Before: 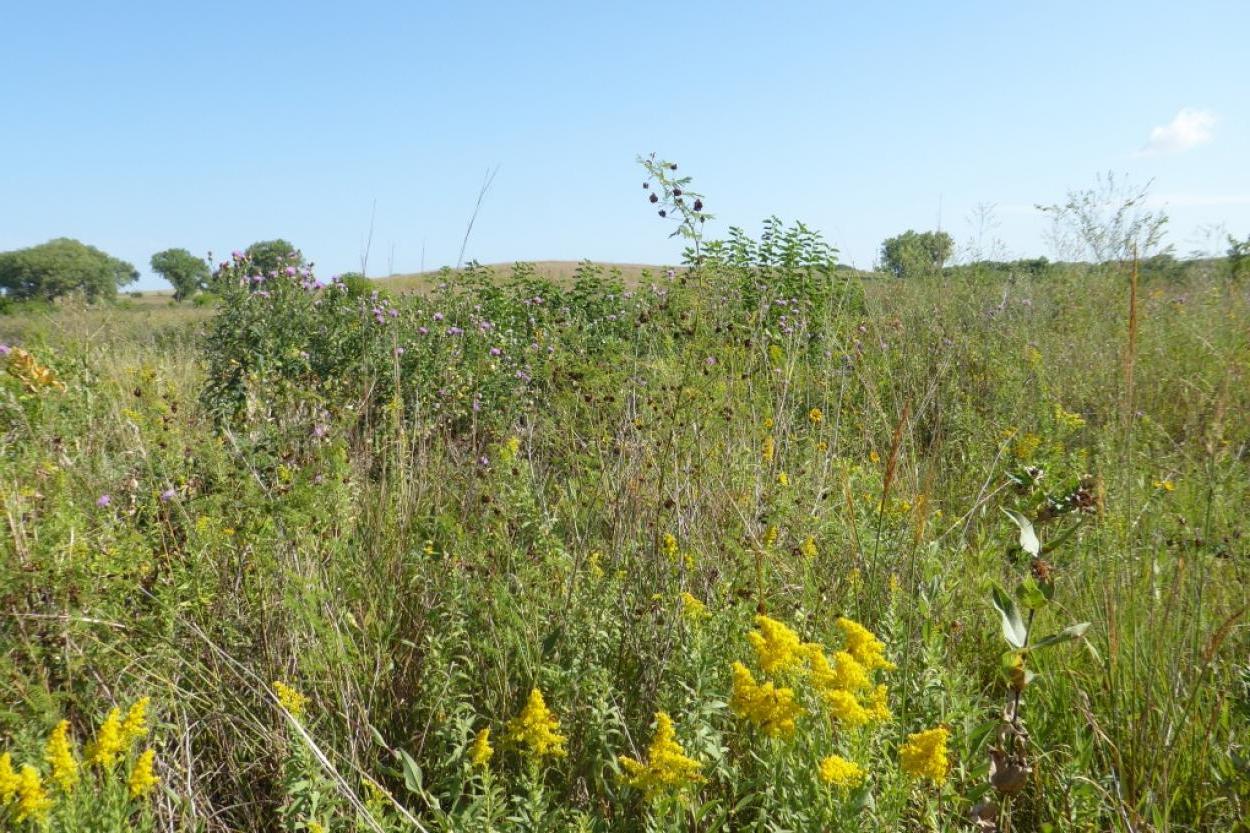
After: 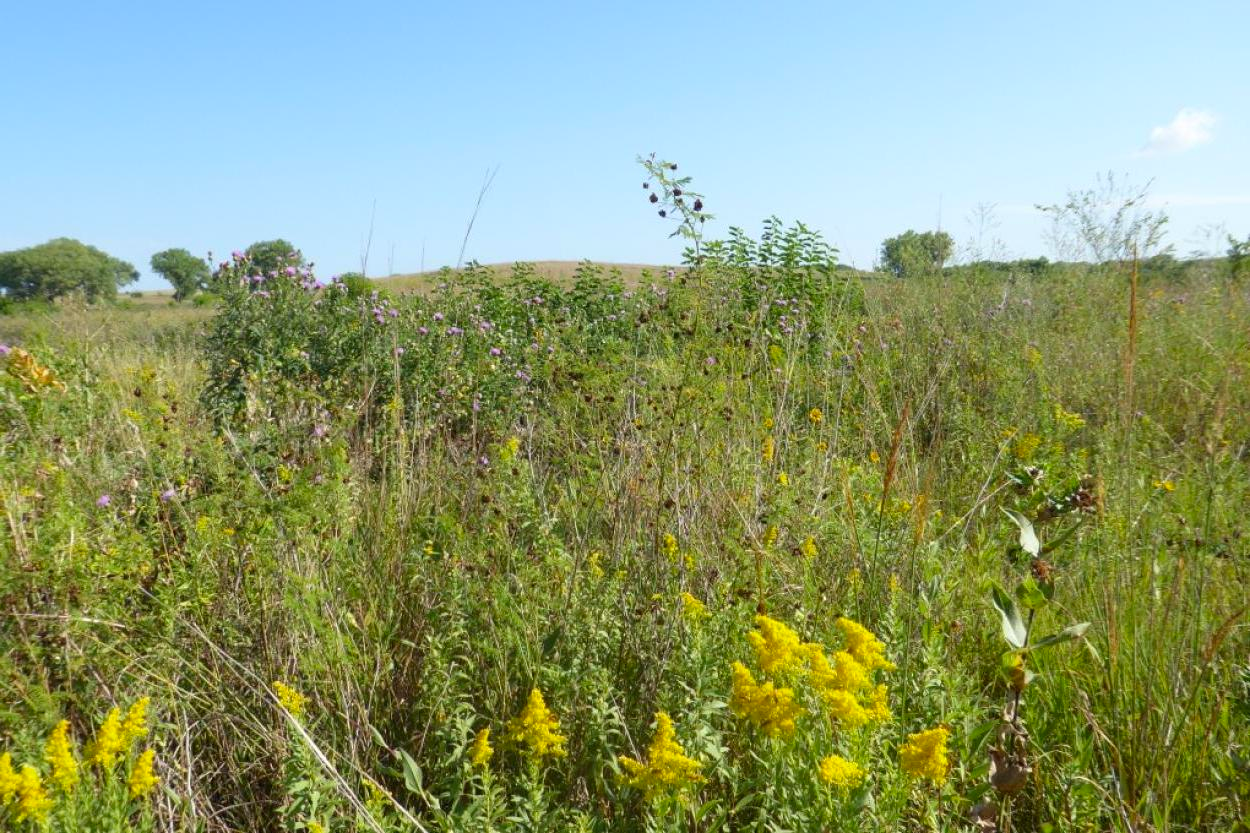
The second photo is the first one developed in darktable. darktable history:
contrast brightness saturation: contrast 0.045, saturation 0.159
